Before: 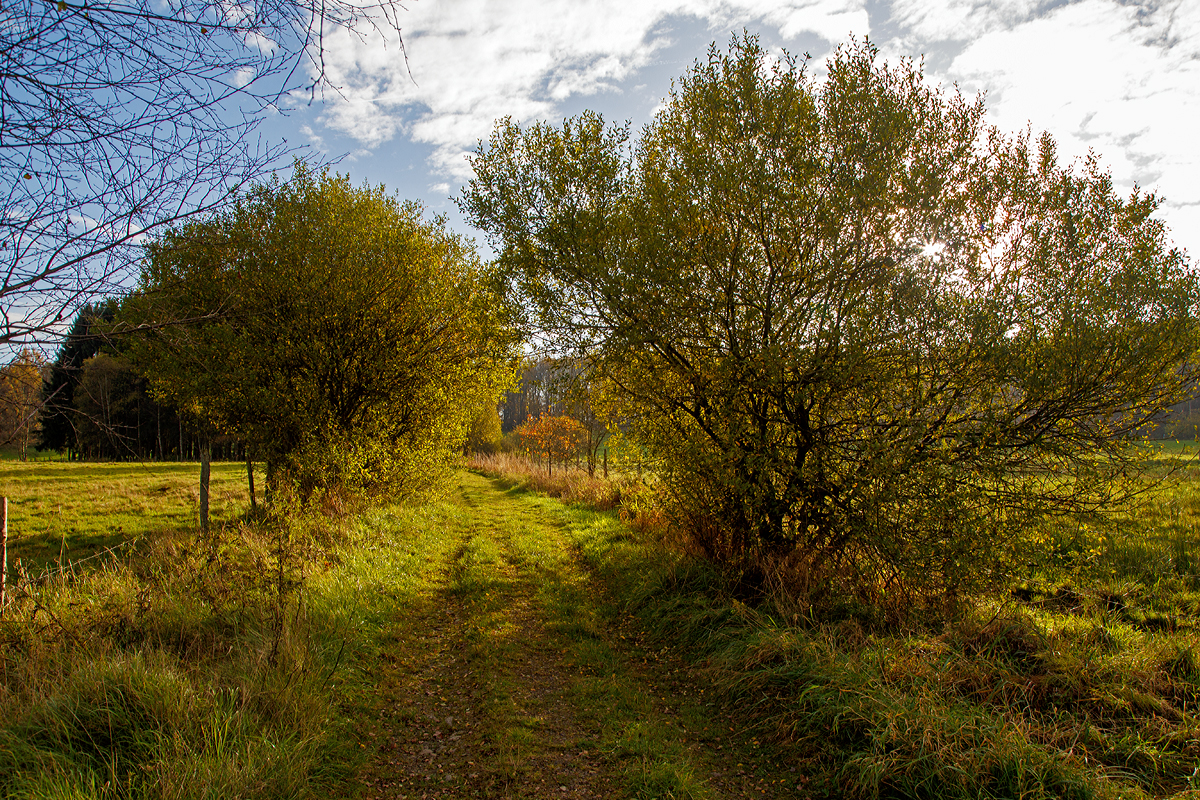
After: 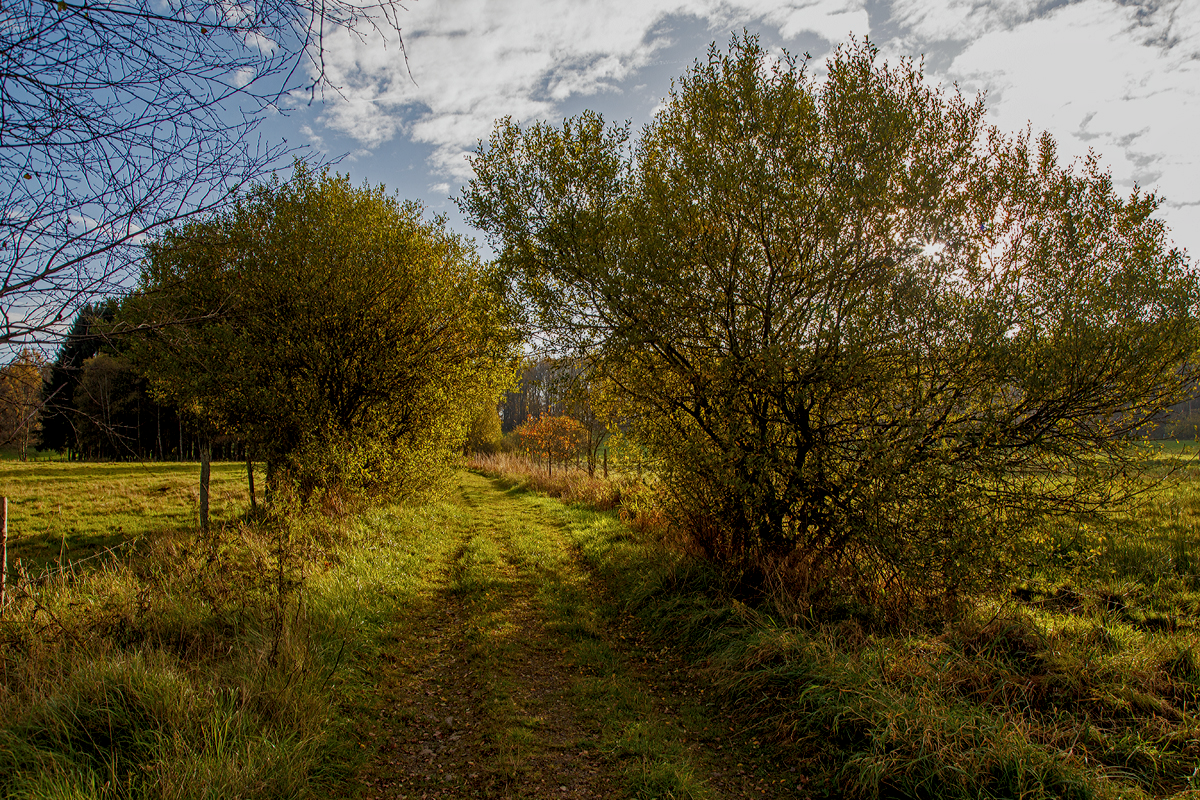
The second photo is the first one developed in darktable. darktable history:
exposure: exposure -0.493 EV, compensate highlight preservation false
local contrast: on, module defaults
